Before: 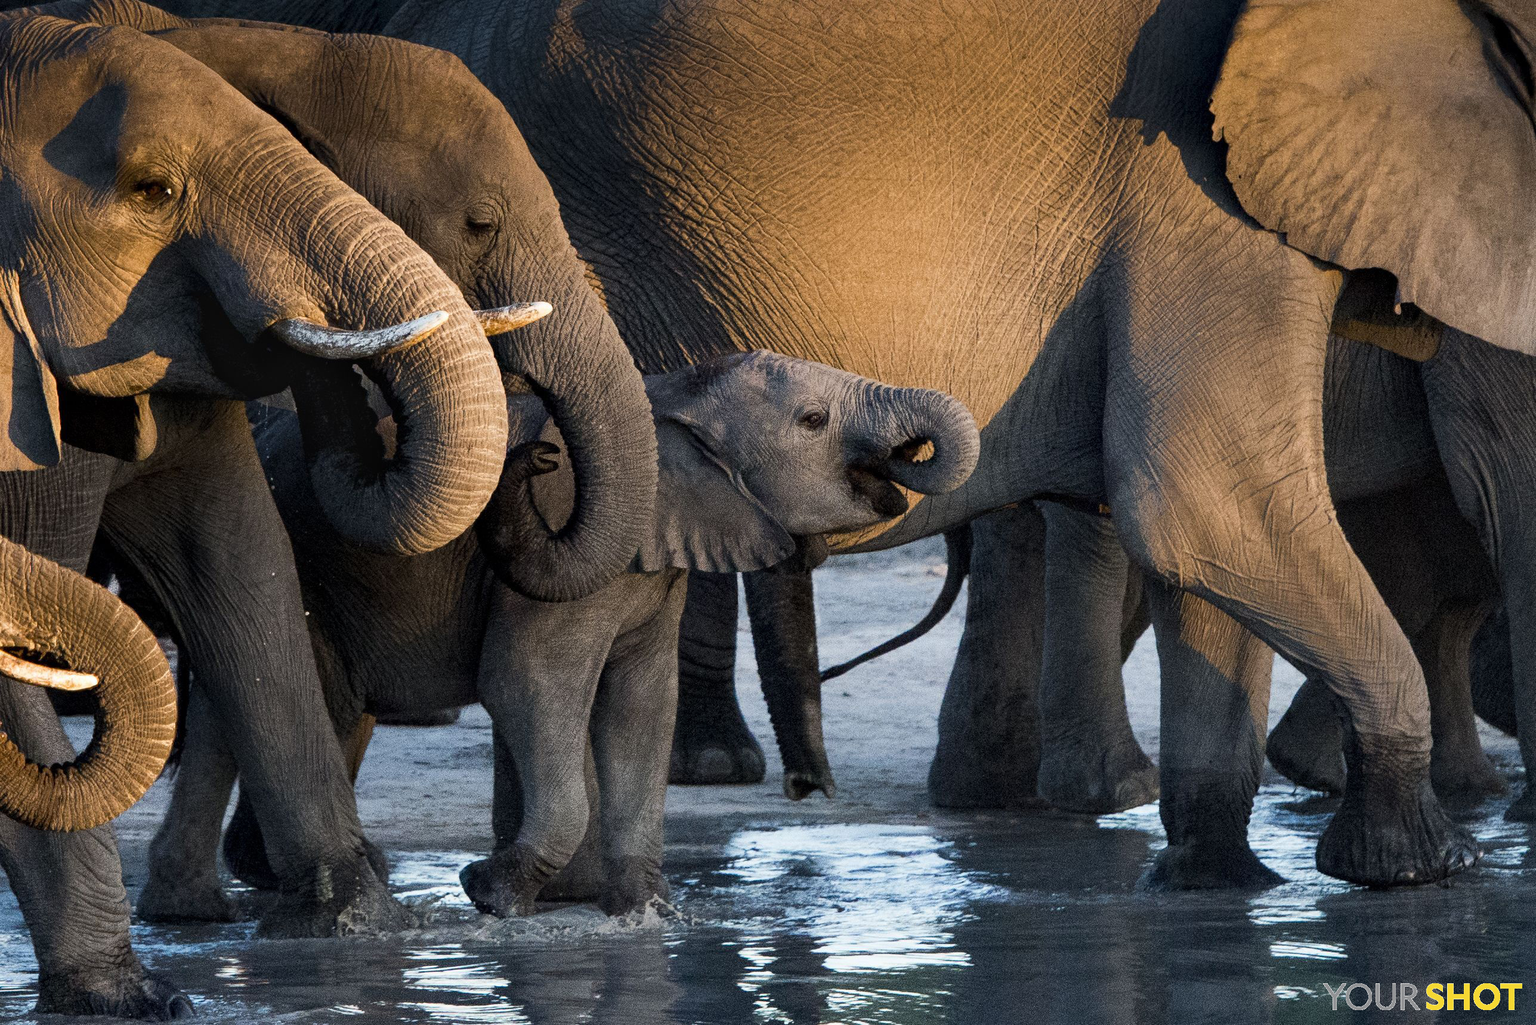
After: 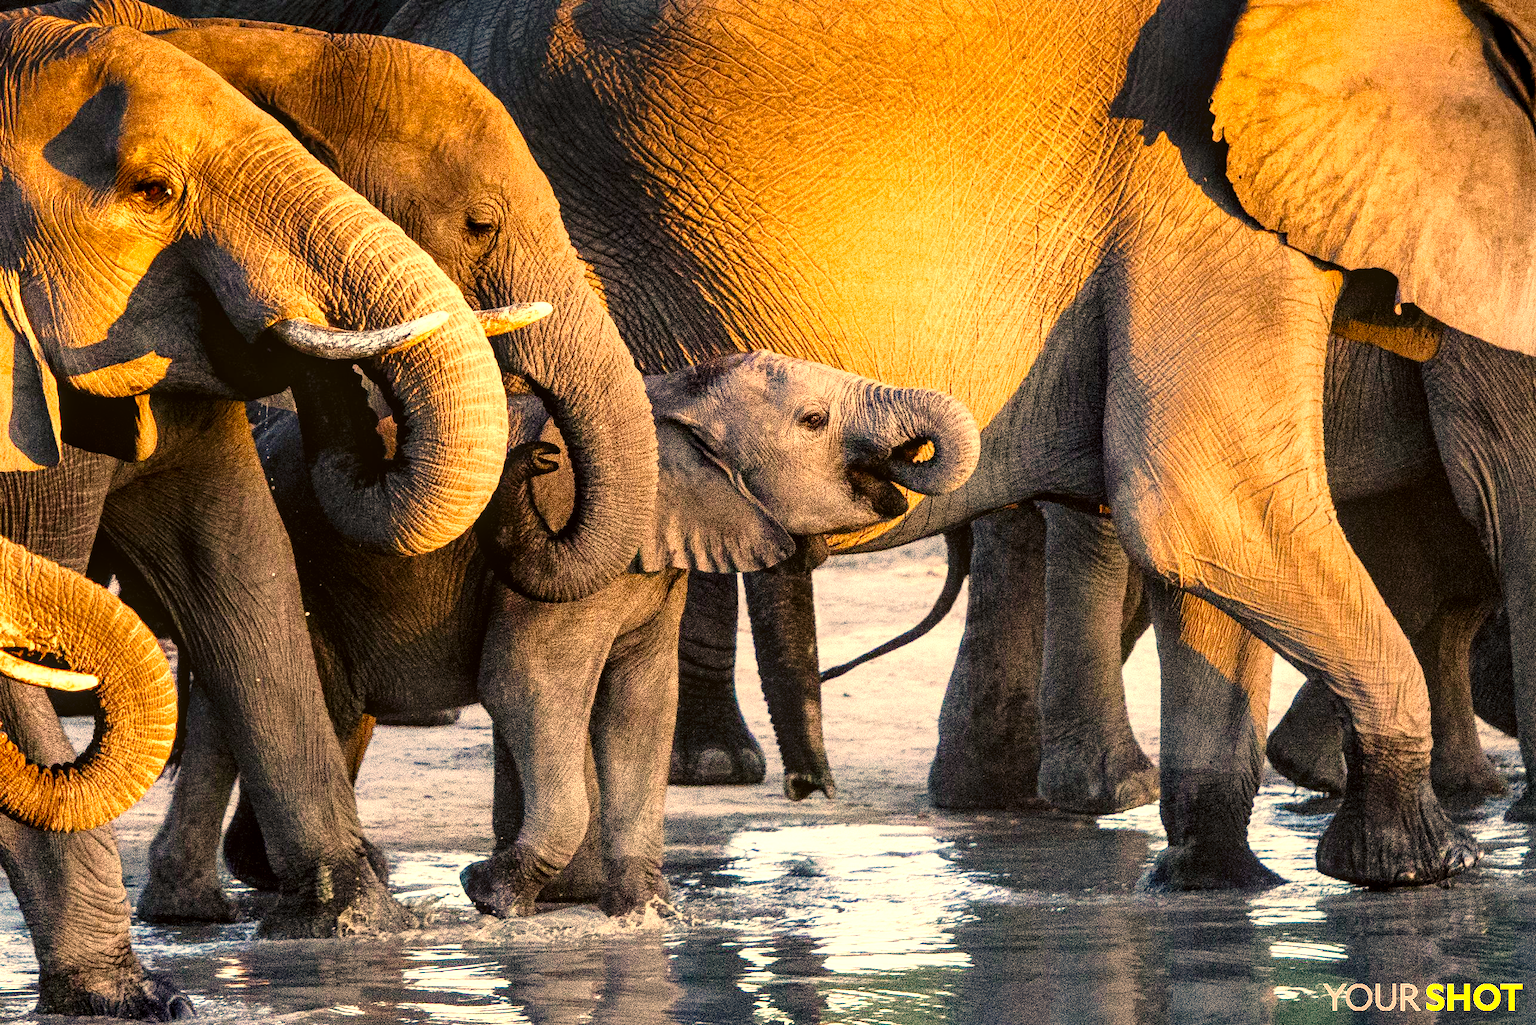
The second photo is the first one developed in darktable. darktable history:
tone curve: curves: ch0 [(0, 0) (0.003, 0.008) (0.011, 0.017) (0.025, 0.027) (0.044, 0.043) (0.069, 0.059) (0.1, 0.086) (0.136, 0.112) (0.177, 0.152) (0.224, 0.203) (0.277, 0.277) (0.335, 0.346) (0.399, 0.439) (0.468, 0.527) (0.543, 0.613) (0.623, 0.693) (0.709, 0.787) (0.801, 0.863) (0.898, 0.927) (1, 1)], preserve colors none
exposure: black level correction 0, exposure 1.1 EV, compensate exposure bias true, compensate highlight preservation false
local contrast: on, module defaults
color correction: highlights a* 17.94, highlights b* 35.39, shadows a* 1.48, shadows b* 6.42, saturation 1.01
base curve: exposure shift 0, preserve colors none
